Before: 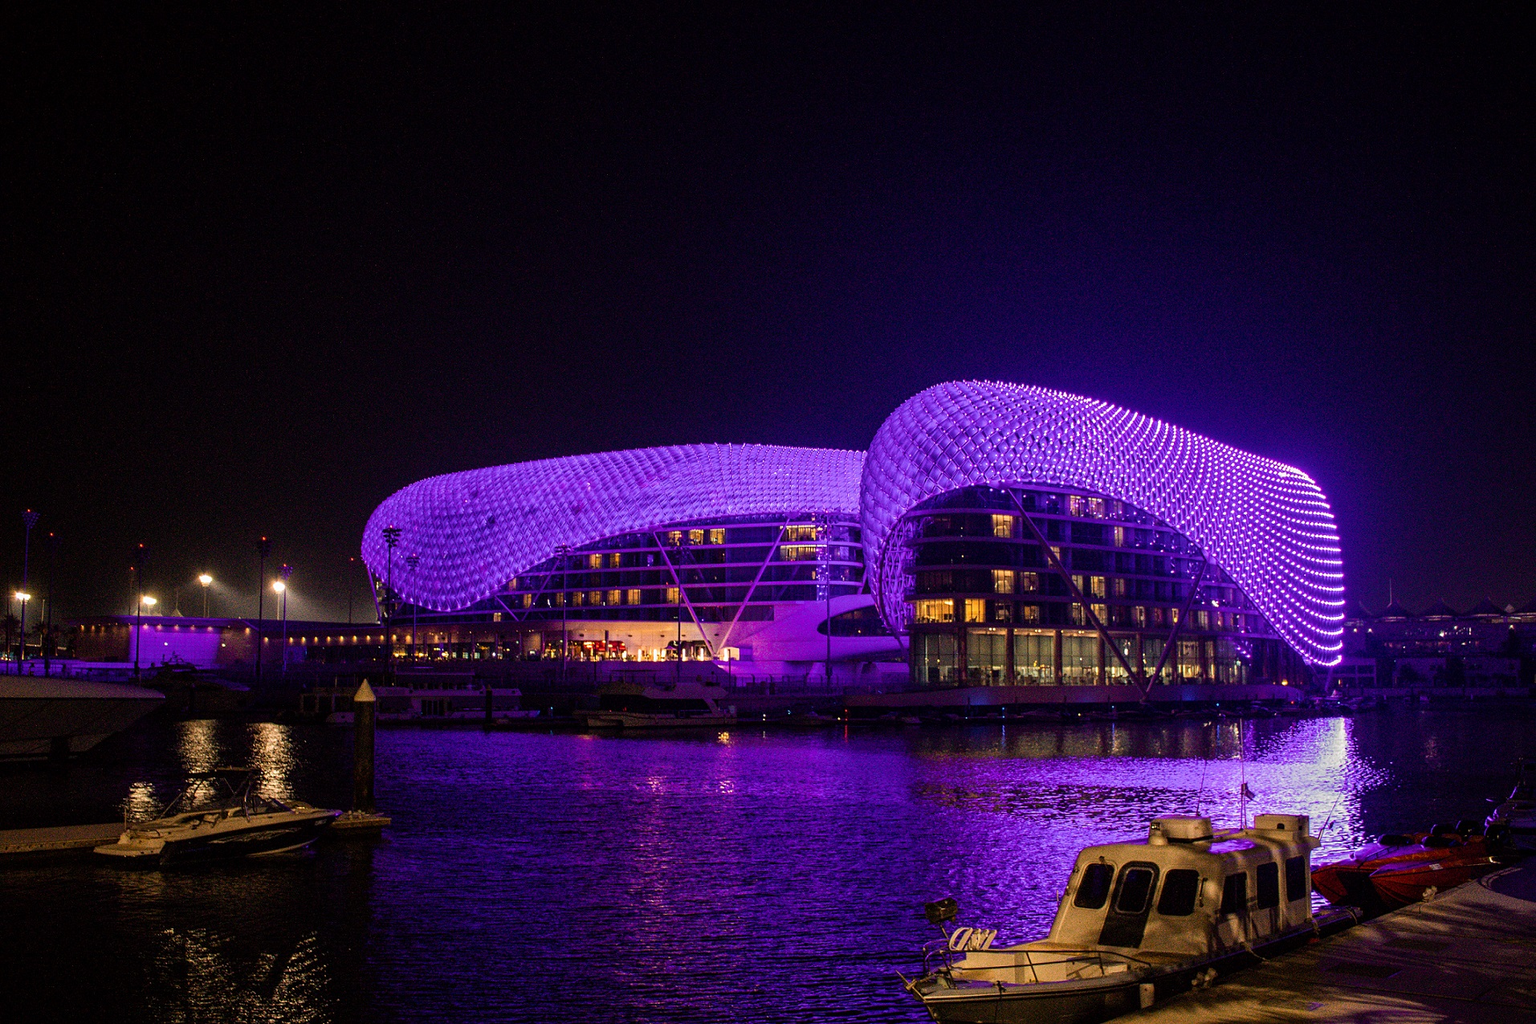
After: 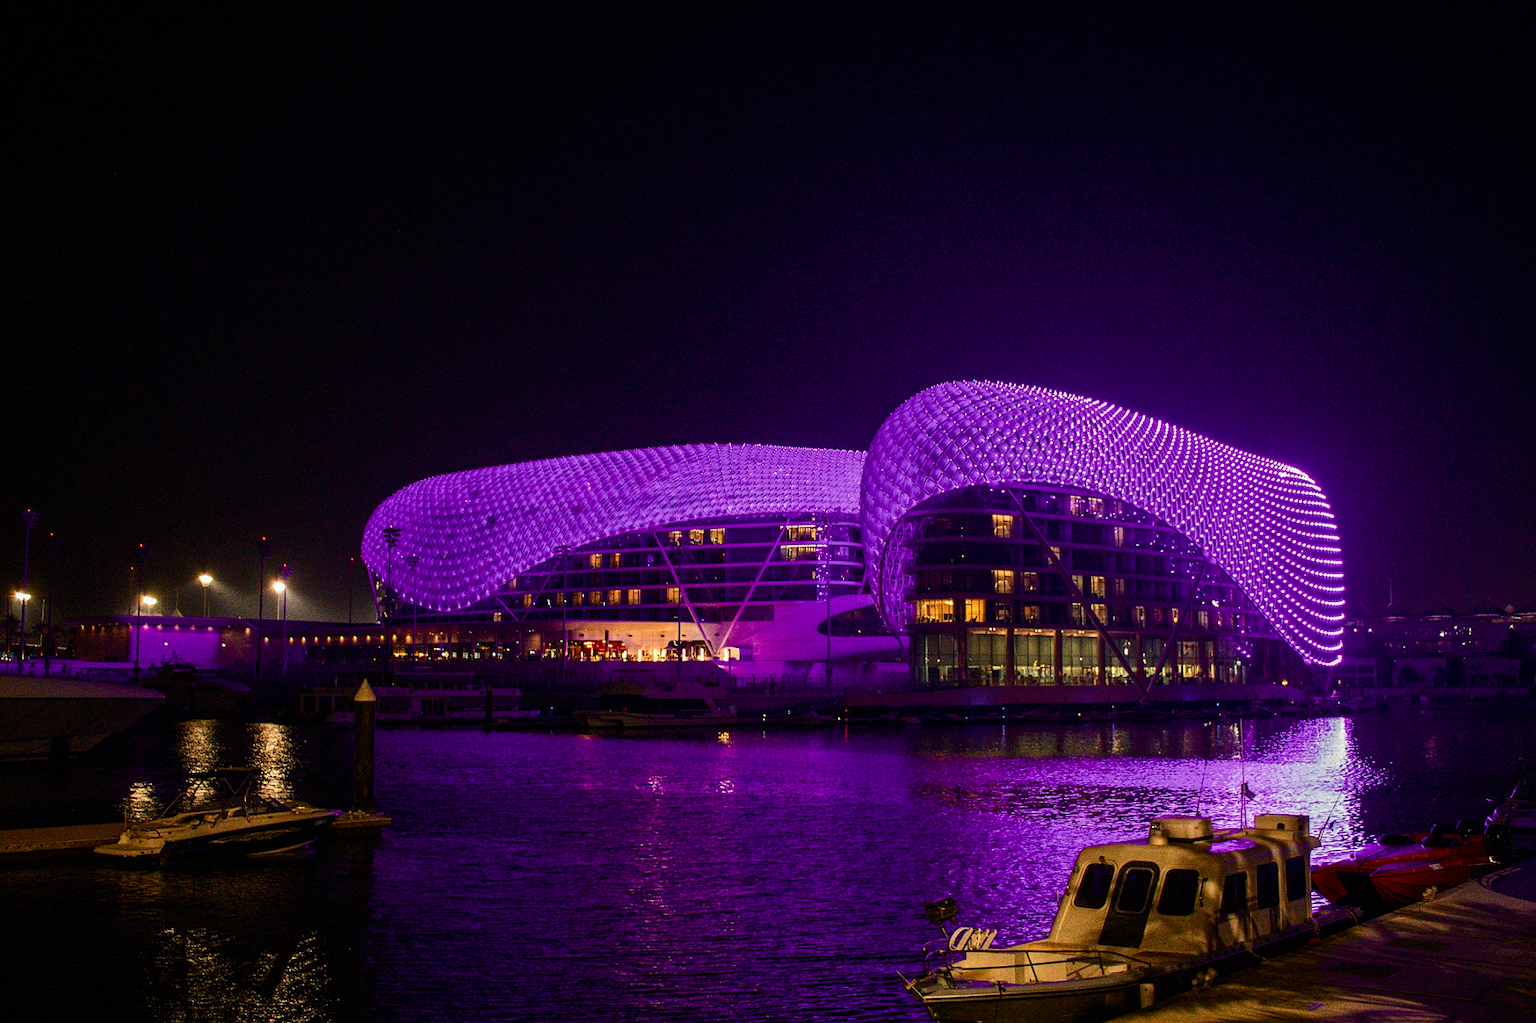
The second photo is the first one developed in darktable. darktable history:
contrast brightness saturation: saturation -0.05
tone curve: curves: ch0 [(0, 0) (0.227, 0.17) (0.766, 0.774) (1, 1)]; ch1 [(0, 0) (0.114, 0.127) (0.437, 0.452) (0.498, 0.495) (0.579, 0.602) (1, 1)]; ch2 [(0, 0) (0.233, 0.259) (0.493, 0.492) (0.568, 0.596) (1, 1)], color space Lab, independent channels, preserve colors none
white balance: red 0.978, blue 0.999
